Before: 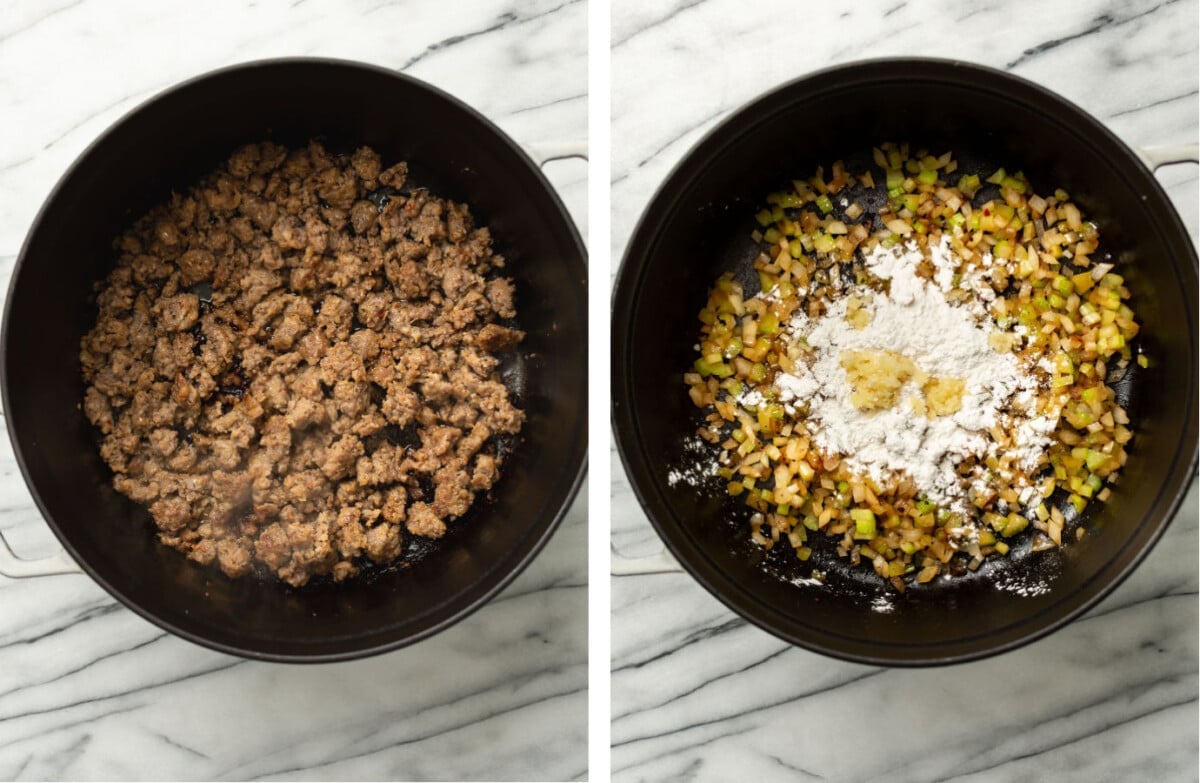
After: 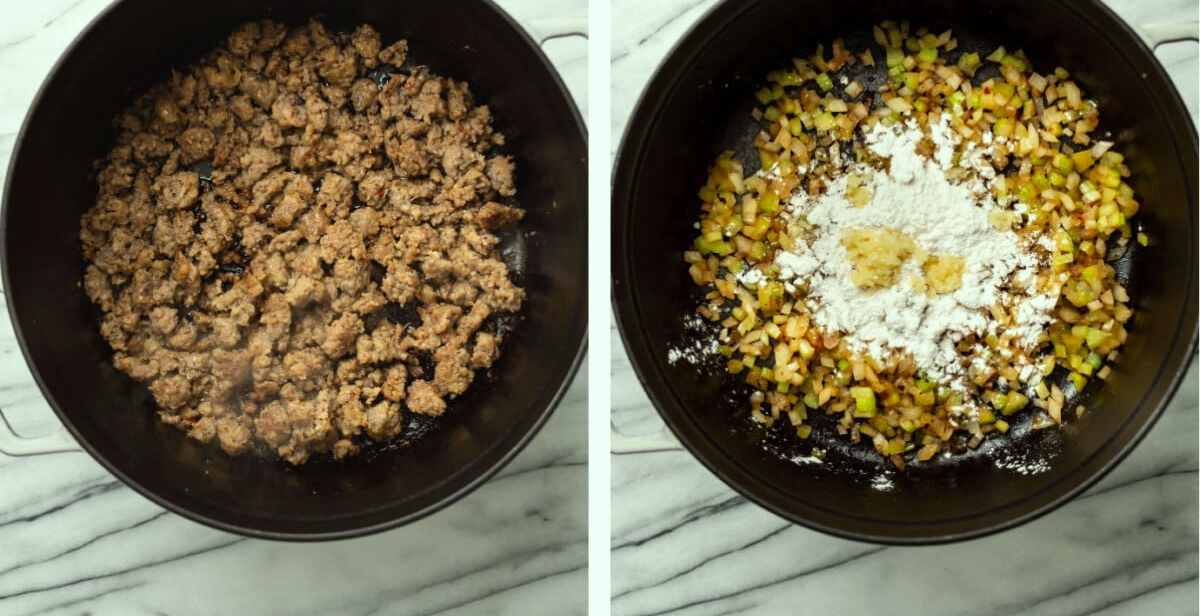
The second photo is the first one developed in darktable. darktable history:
crop and rotate: top 15.774%, bottom 5.506%
color correction: highlights a* -8, highlights b* 3.1
shadows and highlights: soften with gaussian
